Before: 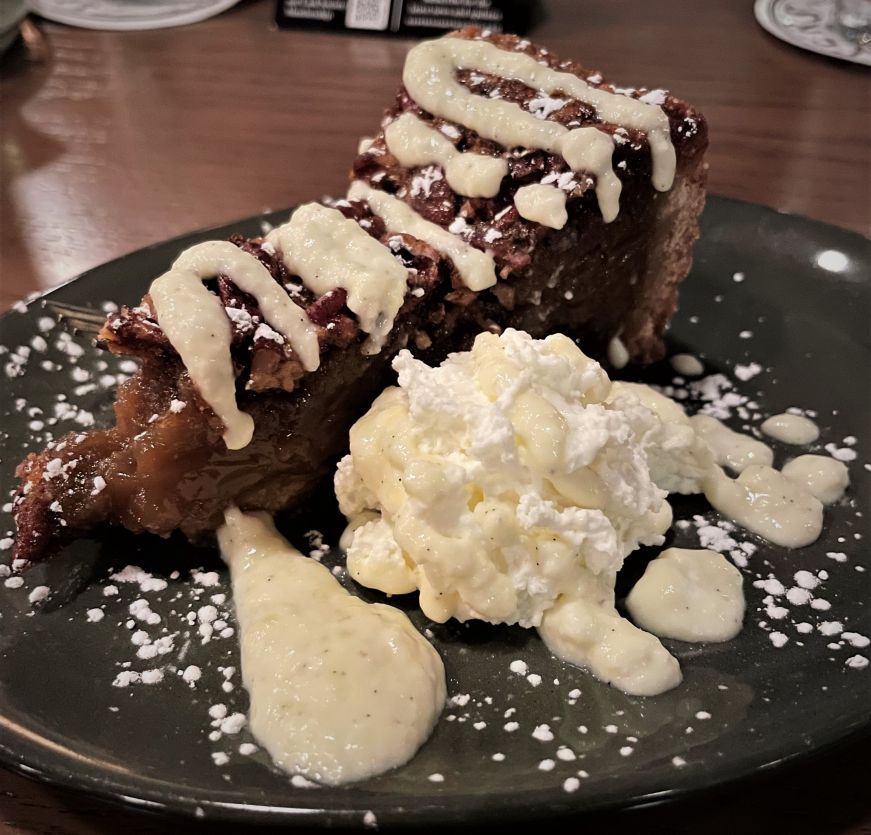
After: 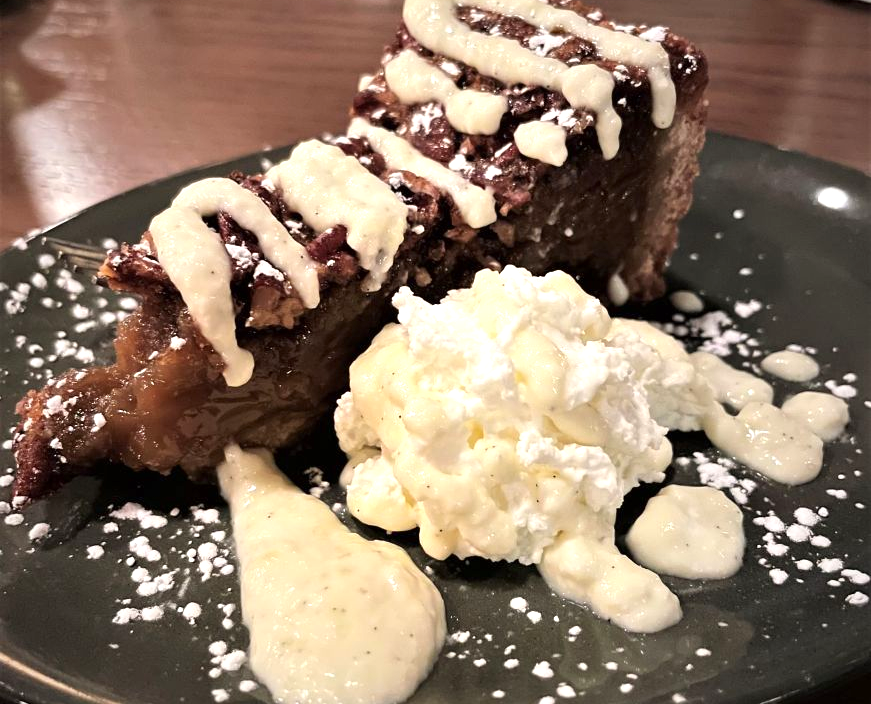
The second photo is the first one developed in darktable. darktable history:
crop: top 7.608%, bottom 8.045%
exposure: exposure 0.658 EV, compensate exposure bias true, compensate highlight preservation false
